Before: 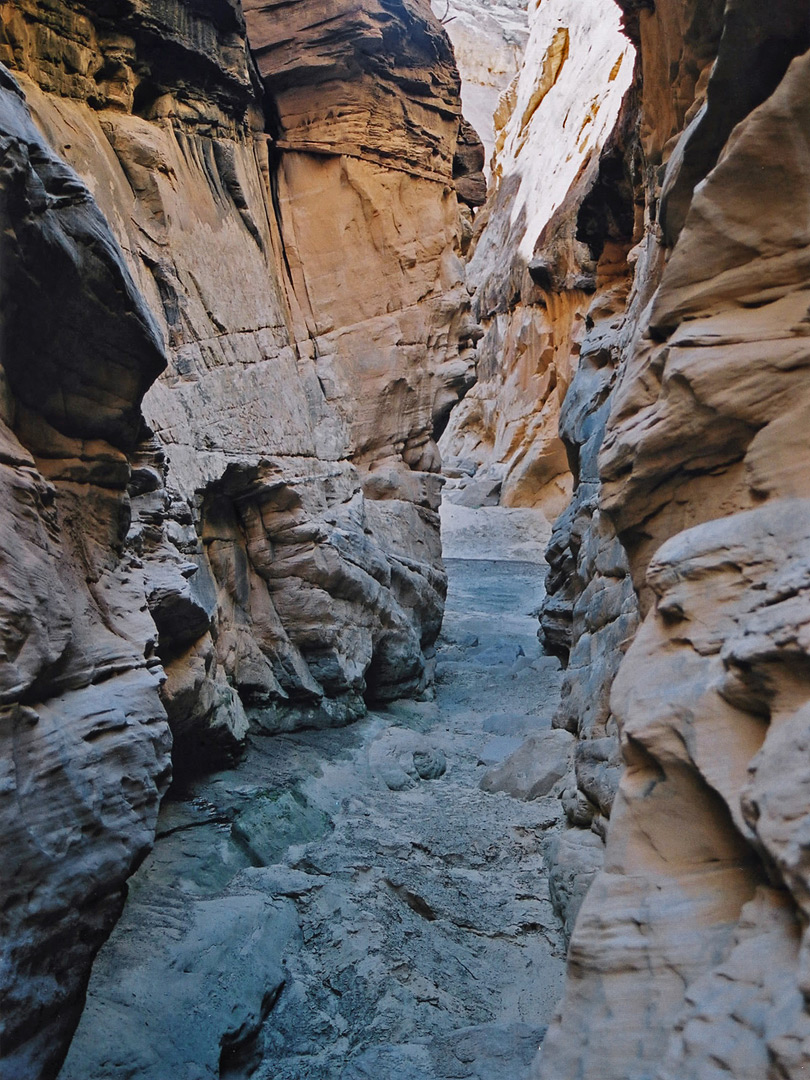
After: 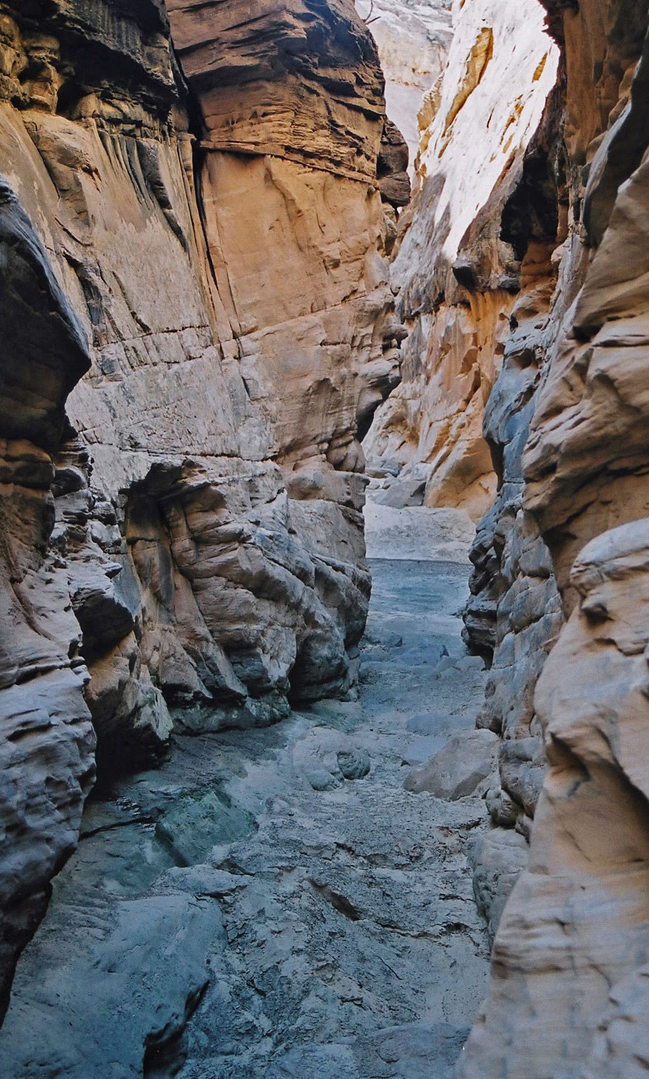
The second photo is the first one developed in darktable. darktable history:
crop and rotate: left 9.501%, right 10.256%
